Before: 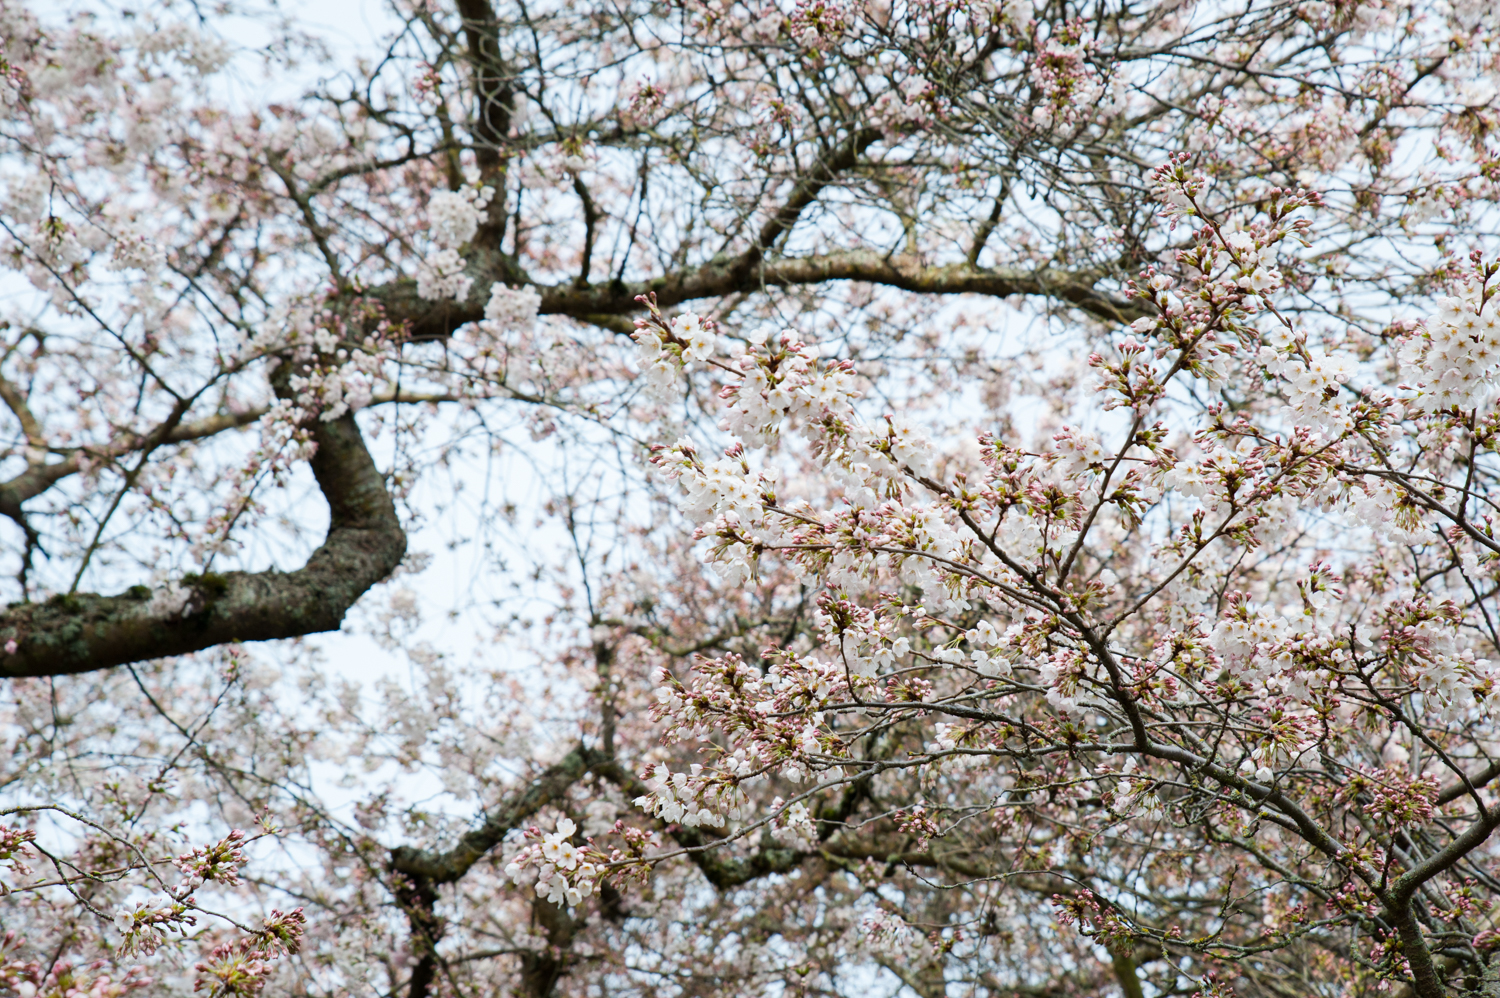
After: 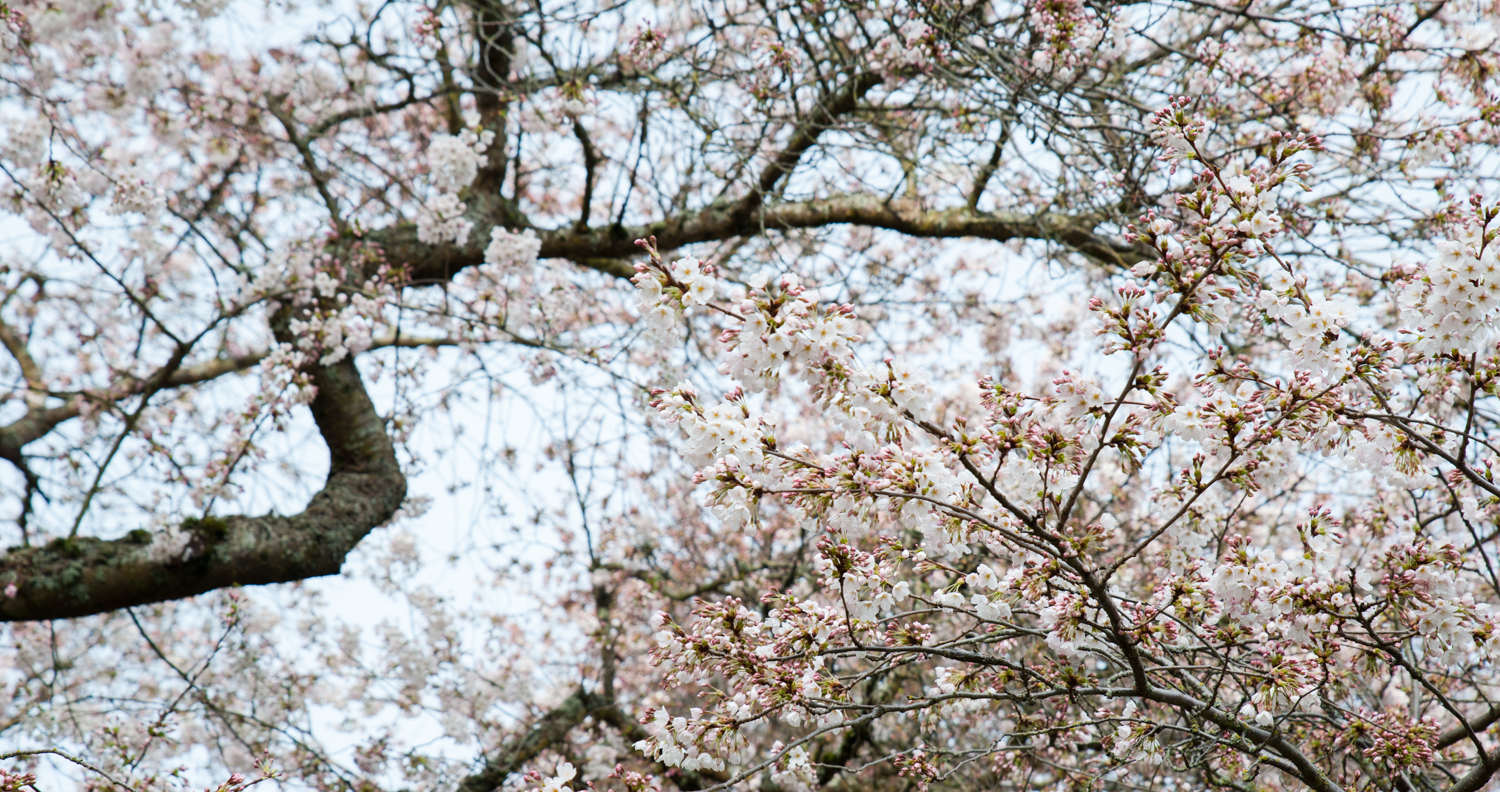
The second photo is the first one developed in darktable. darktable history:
exposure: compensate highlight preservation false
crop and rotate: top 5.667%, bottom 14.937%
